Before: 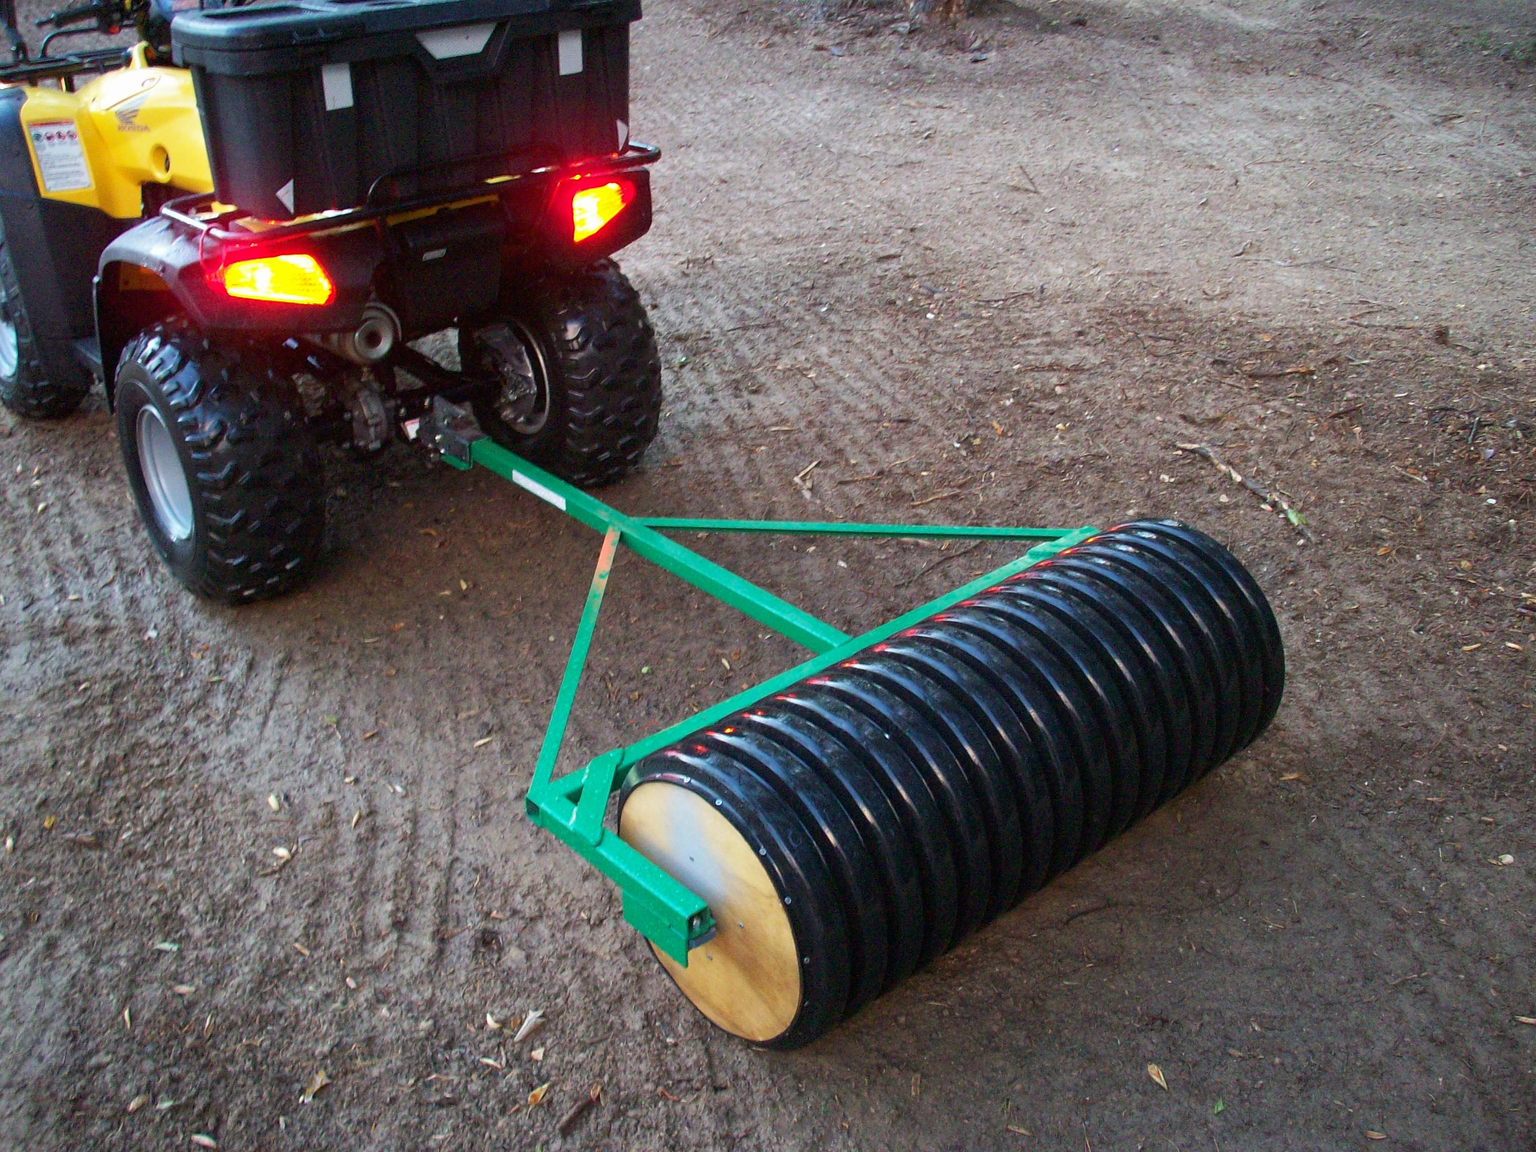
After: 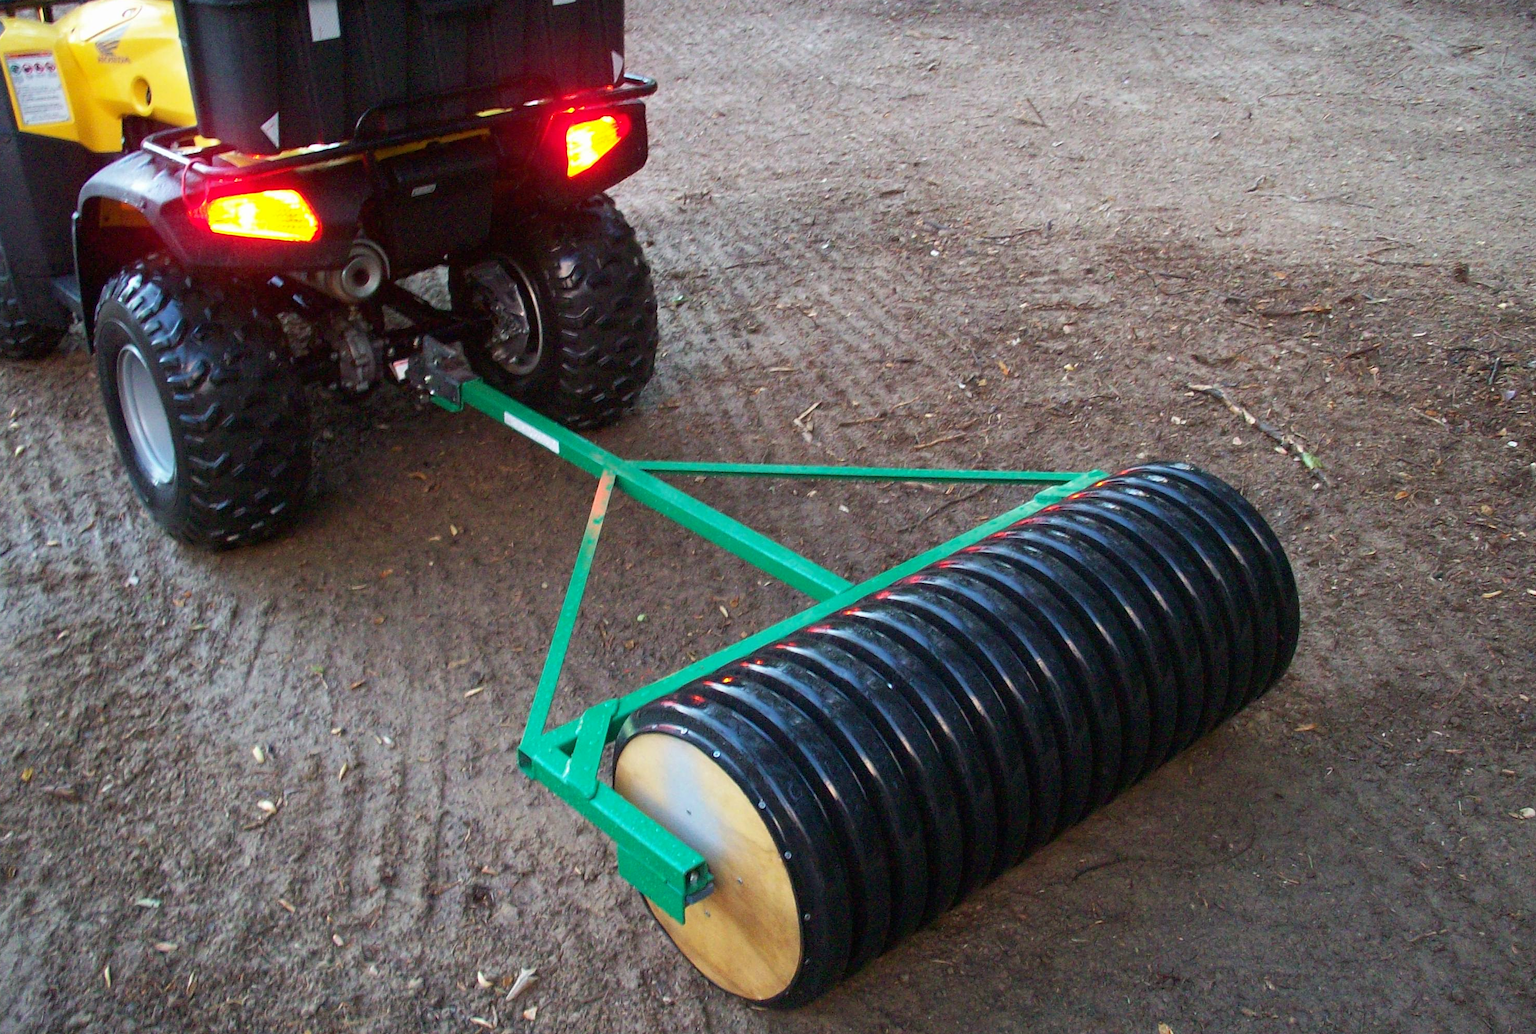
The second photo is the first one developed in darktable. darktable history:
crop: left 1.507%, top 6.147%, right 1.379%, bottom 6.637%
color balance: on, module defaults
